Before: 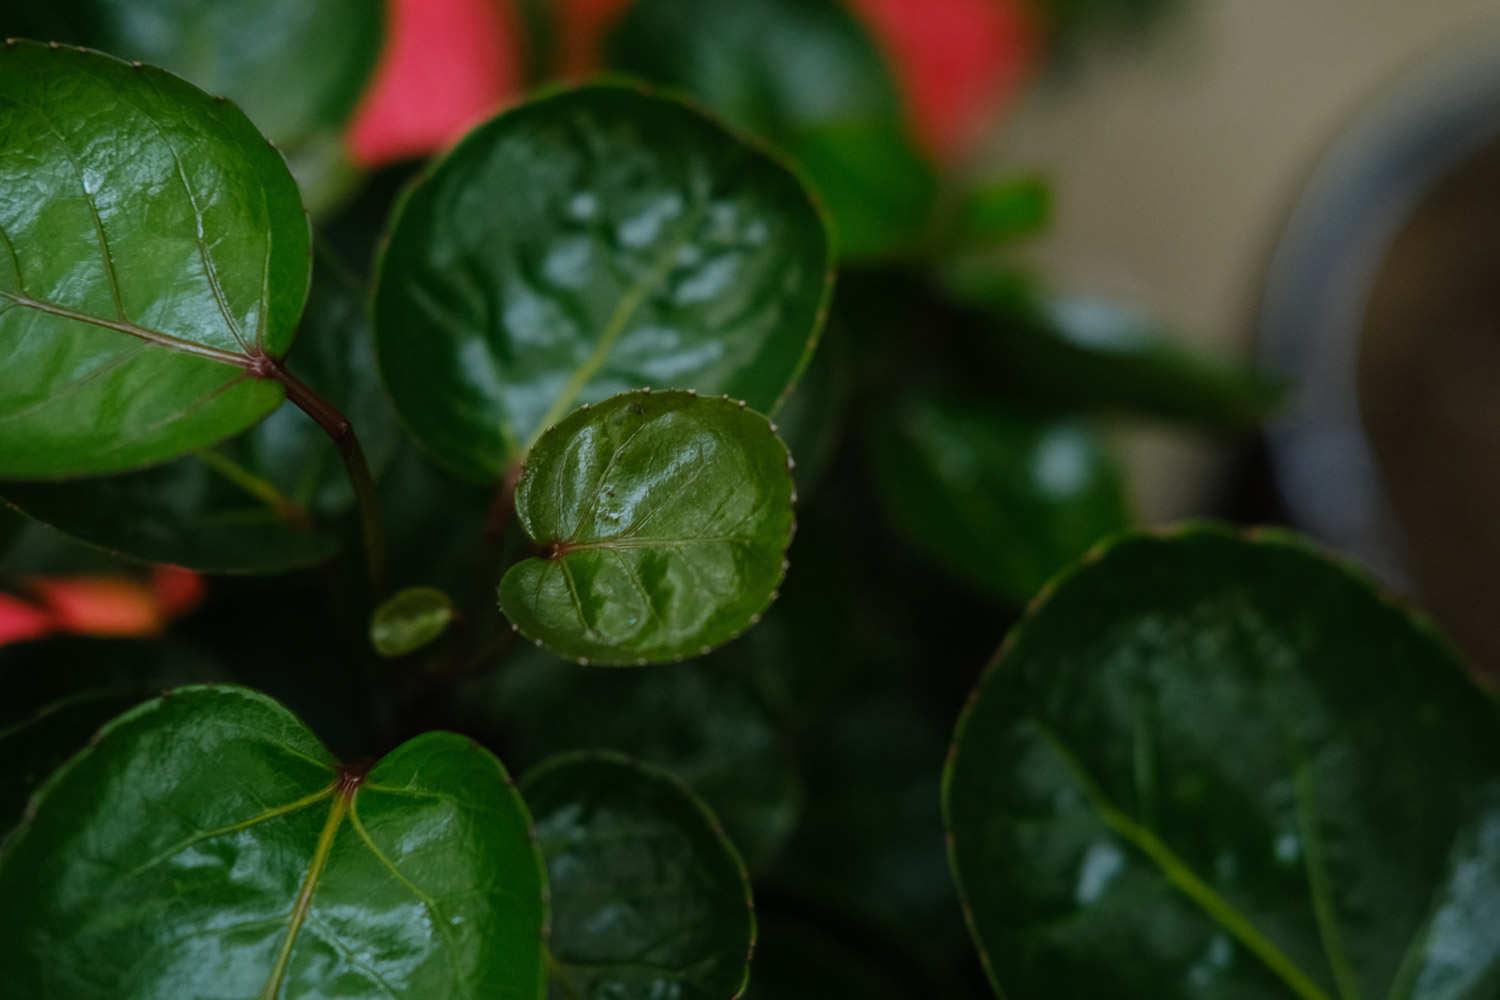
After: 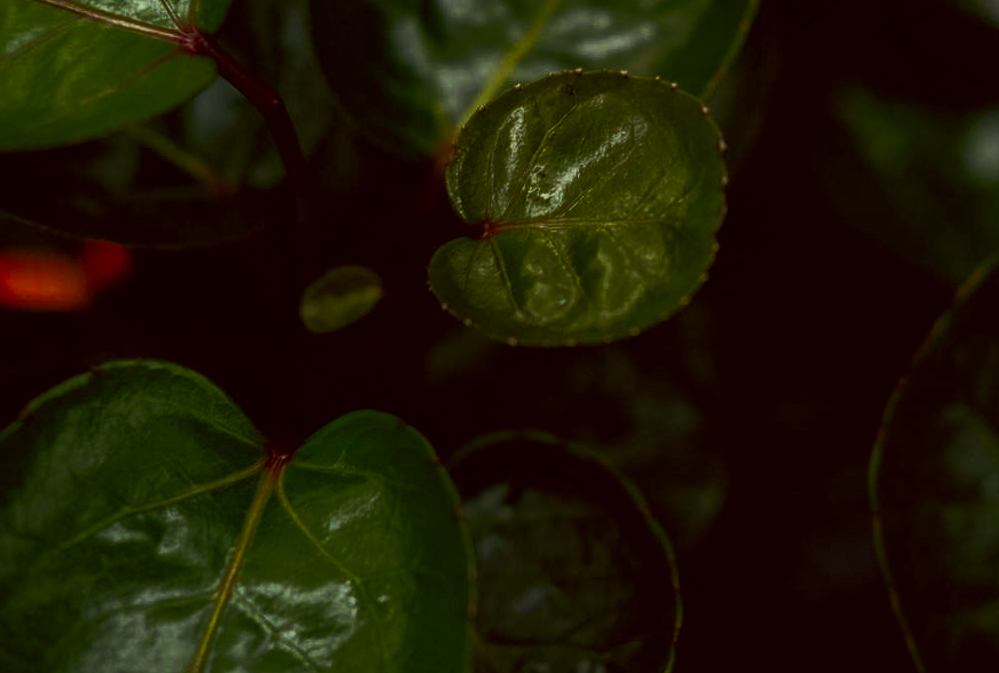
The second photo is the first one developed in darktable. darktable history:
color correction: highlights a* -0.592, highlights b* 39.8, shadows a* 9.72, shadows b* -0.22
crop and rotate: angle -0.666°, left 3.871%, top 31.521%, right 28.311%
local contrast: on, module defaults
exposure: exposure 0.201 EV, compensate highlight preservation false
contrast brightness saturation: saturation 0.18
color balance rgb: perceptual saturation grading › global saturation 19.498%, perceptual brilliance grading › highlights 1.825%, perceptual brilliance grading › mid-tones -50%, perceptual brilliance grading › shadows -49.716%
tone equalizer: on, module defaults
